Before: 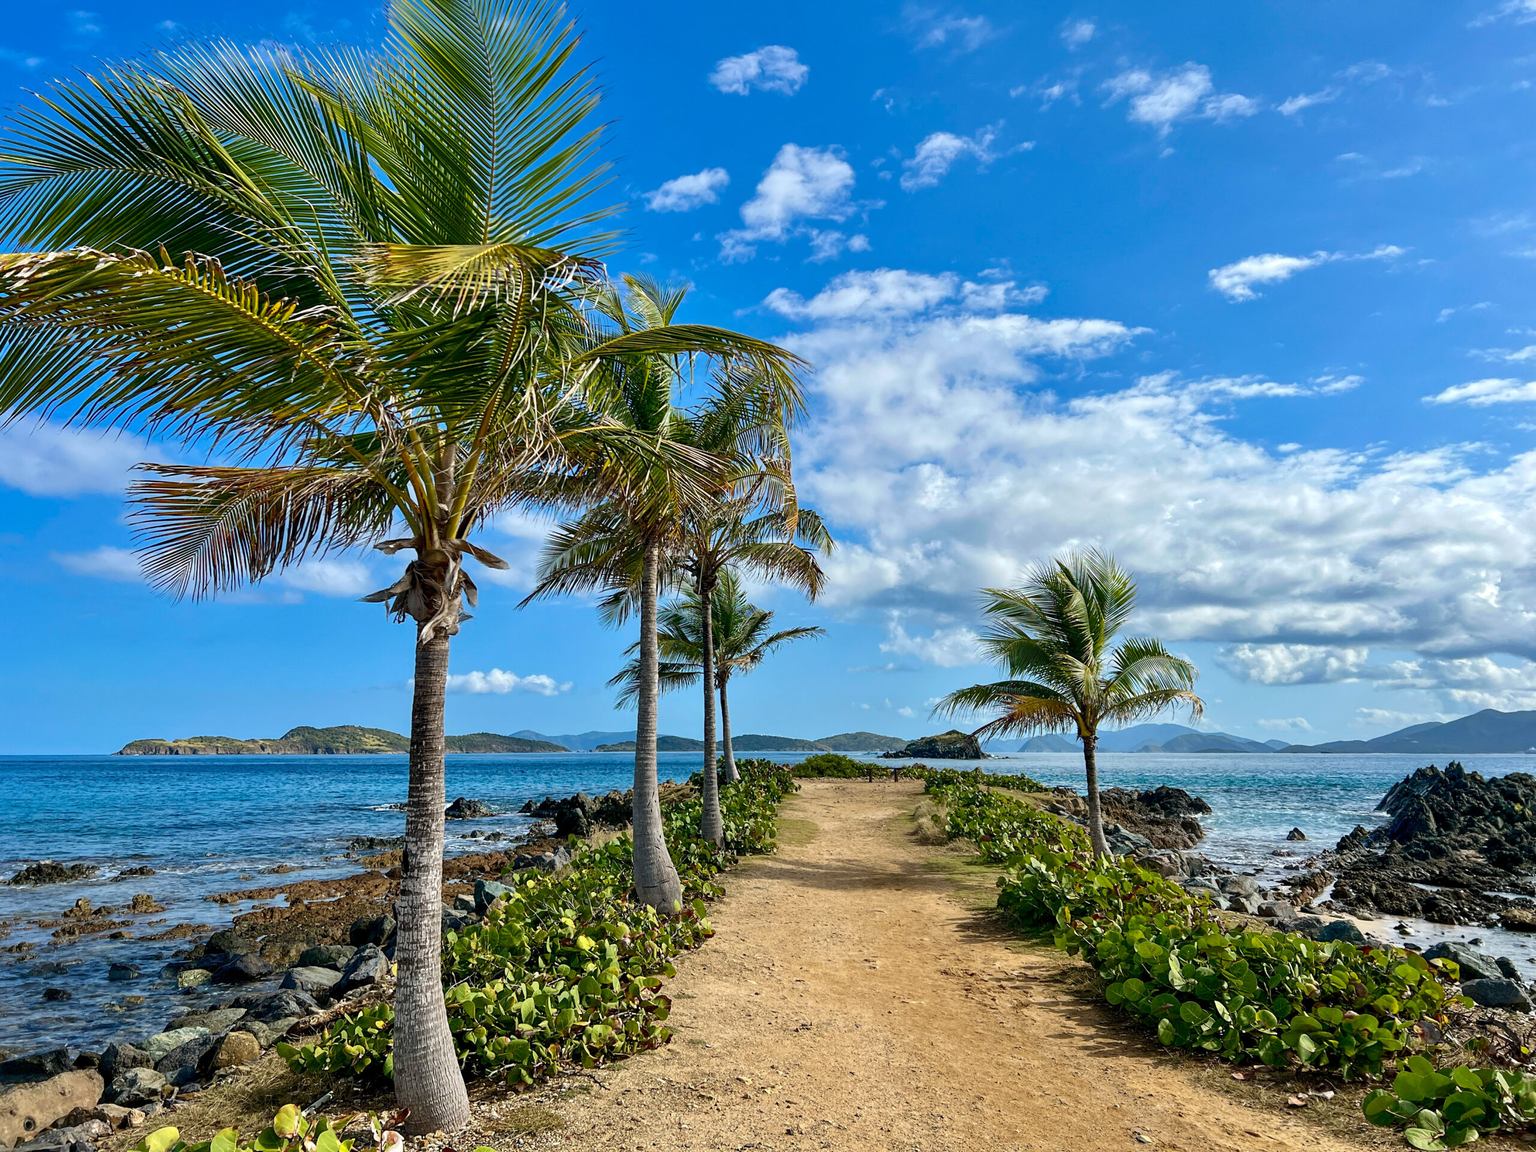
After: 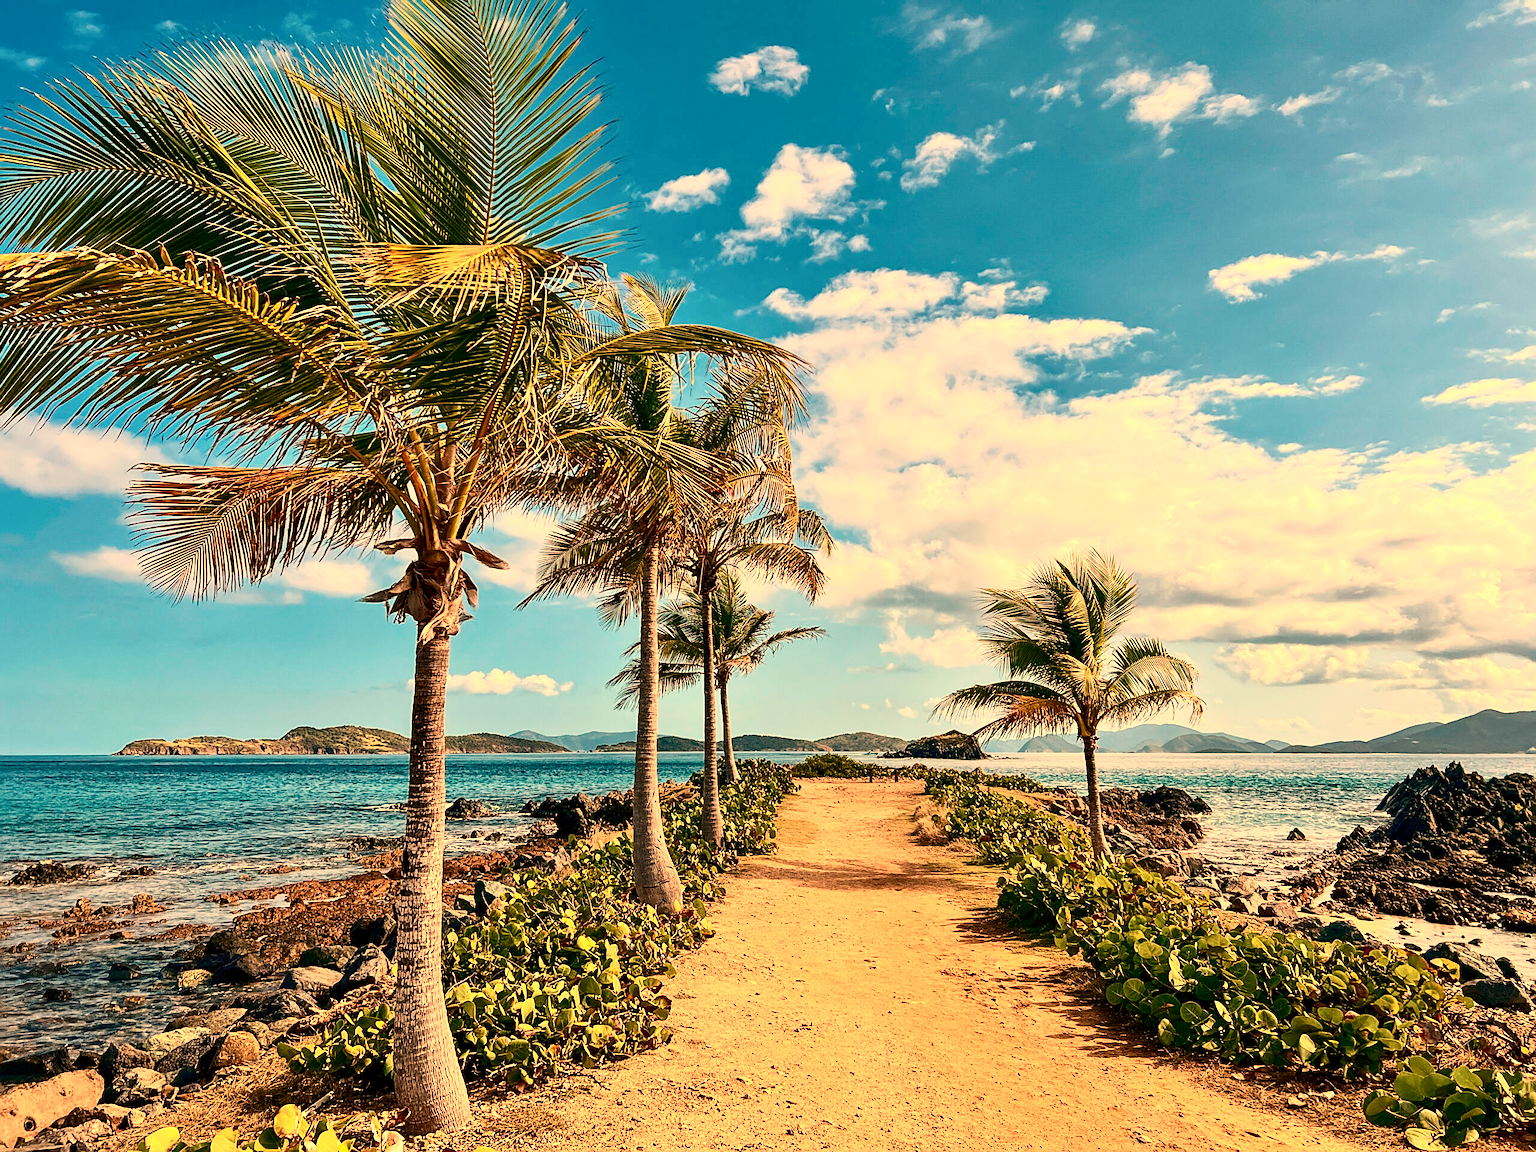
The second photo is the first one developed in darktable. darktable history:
white balance: red 1.467, blue 0.684
contrast brightness saturation: contrast 0.28
exposure: exposure 0.236 EV, compensate highlight preservation false
sharpen: on, module defaults
rotate and perspective: automatic cropping off
